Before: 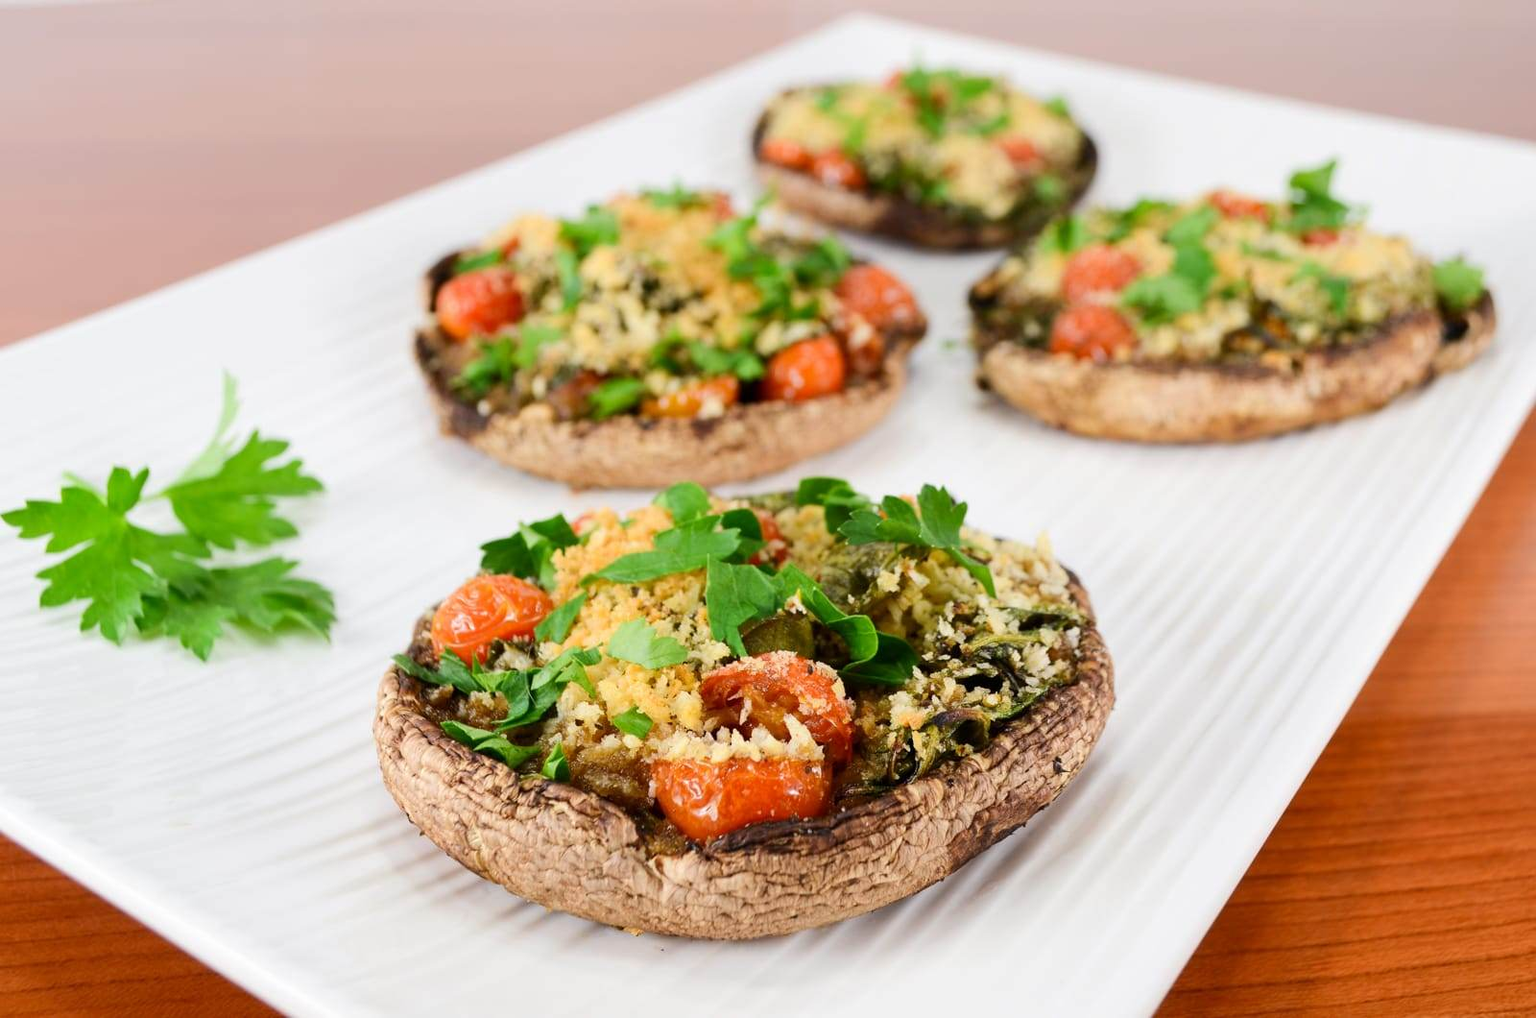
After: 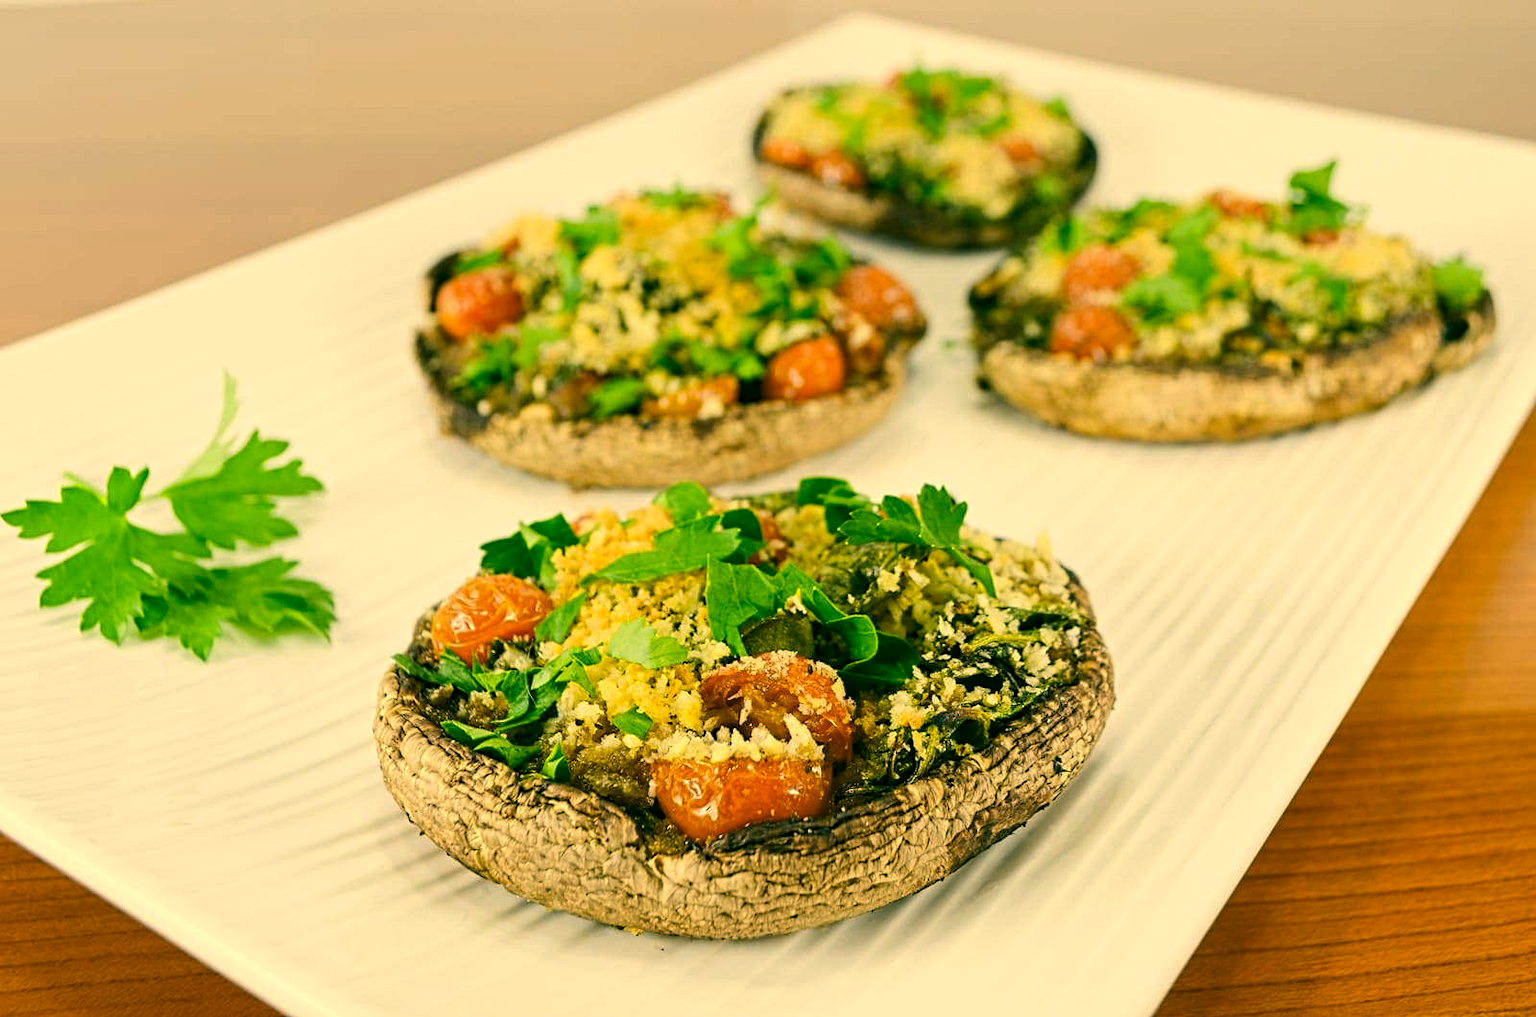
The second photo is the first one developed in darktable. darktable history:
contrast equalizer: y [[0.5, 0.5, 0.5, 0.539, 0.64, 0.611], [0.5 ×6], [0.5 ×6], [0 ×6], [0 ×6]]
color correction: highlights a* 5.62, highlights b* 33.57, shadows a* -25.86, shadows b* 4.02
